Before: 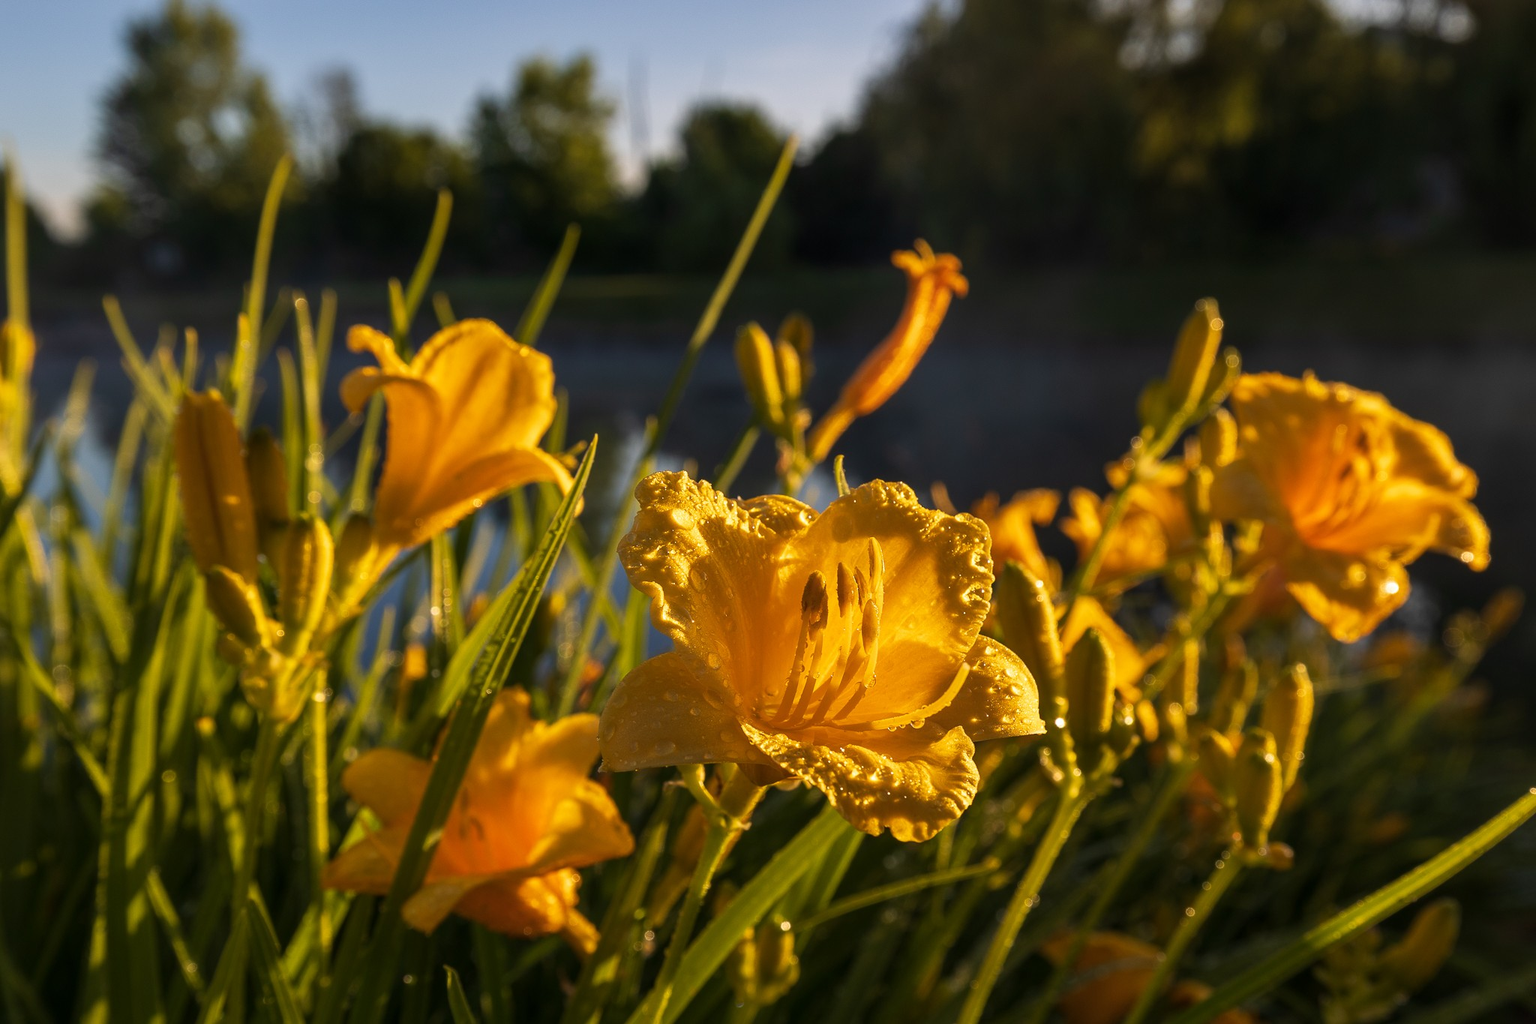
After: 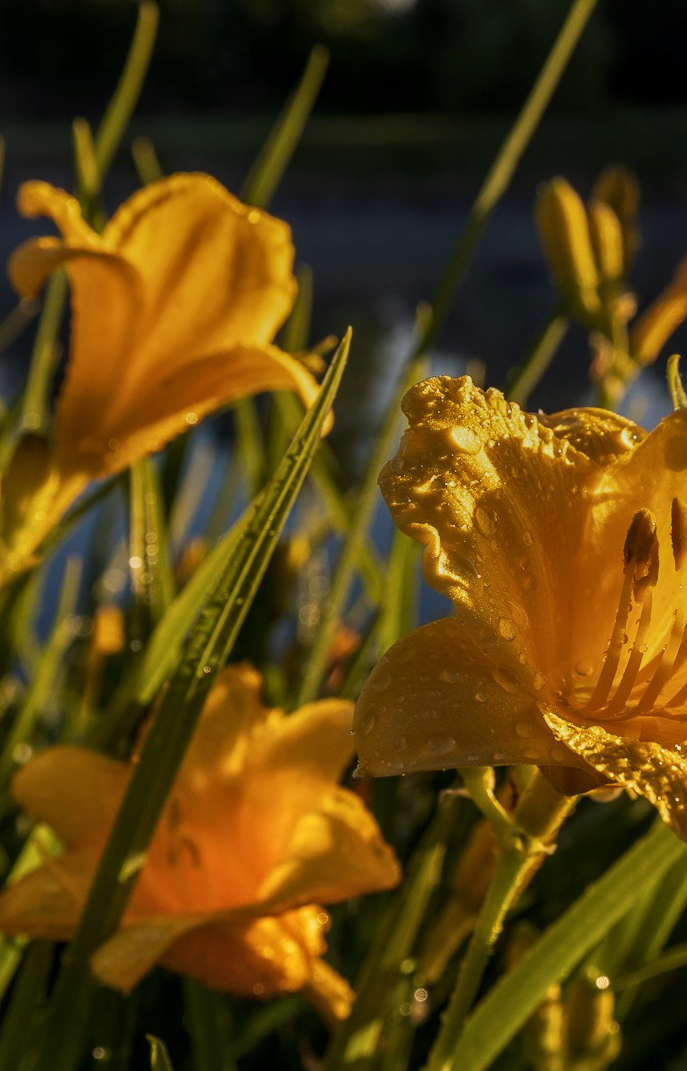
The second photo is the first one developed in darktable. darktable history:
graduated density: rotation 5.63°, offset 76.9
local contrast: on, module defaults
crop and rotate: left 21.77%, top 18.528%, right 44.676%, bottom 2.997%
